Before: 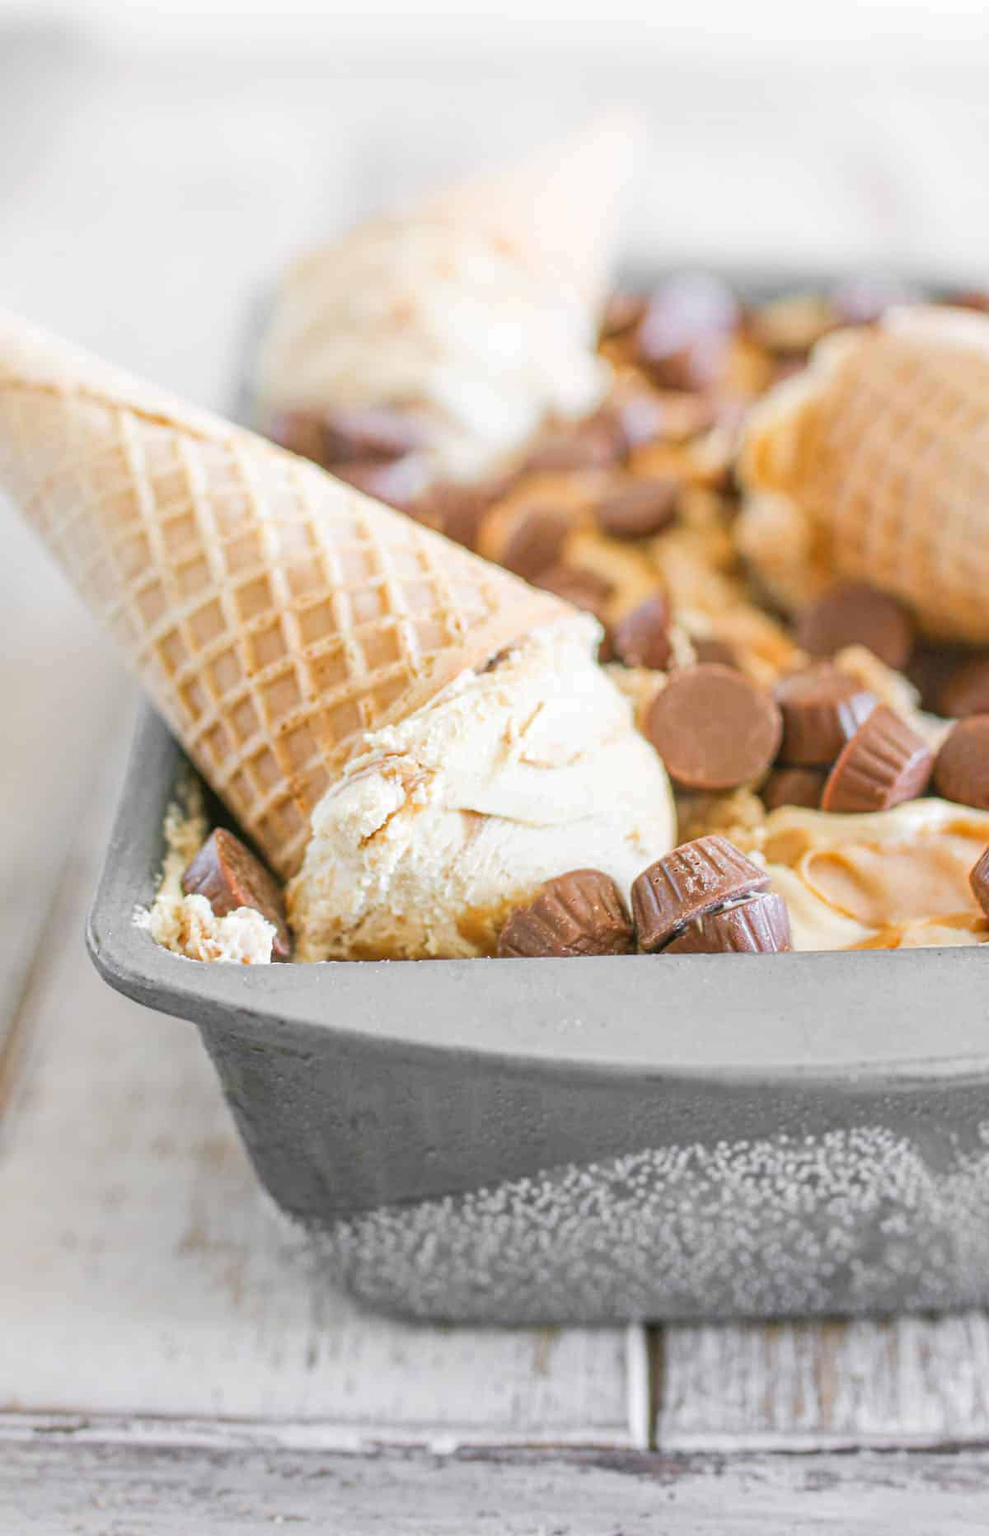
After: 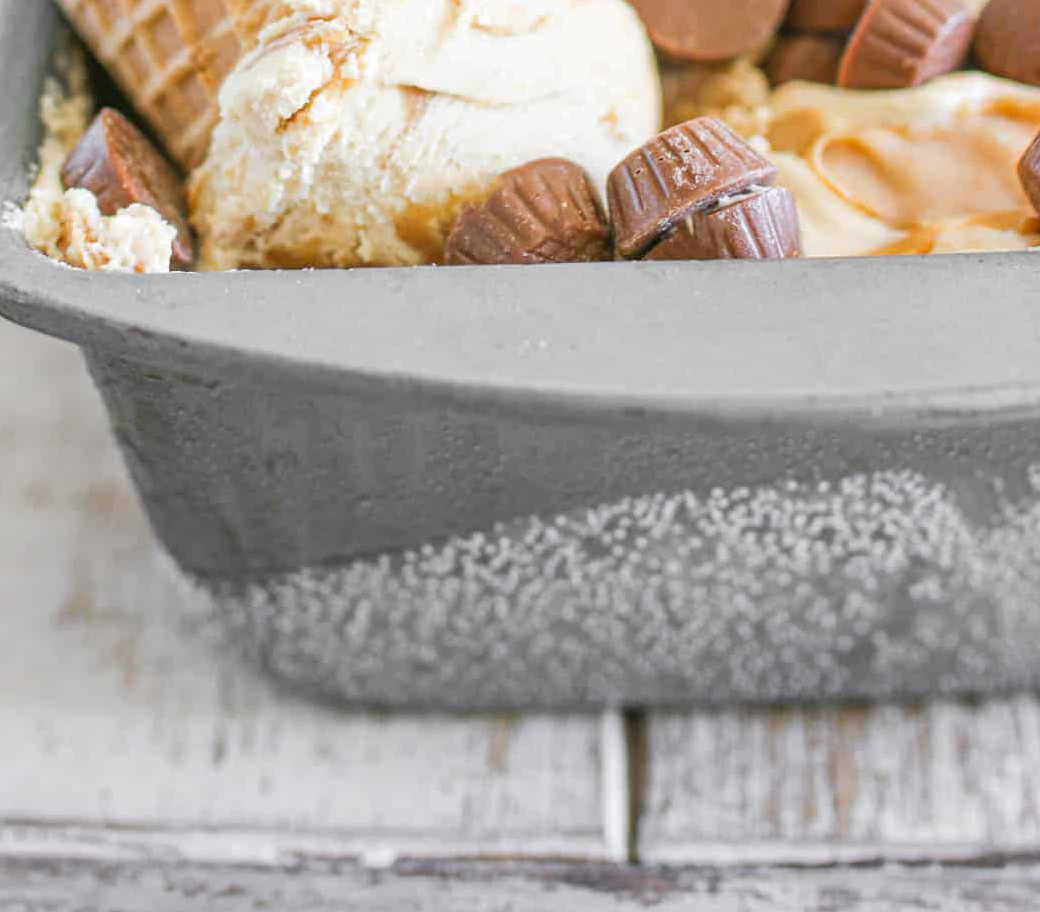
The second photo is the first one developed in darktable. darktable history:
exposure: compensate highlight preservation false
crop and rotate: left 13.306%, top 48.129%, bottom 2.928%
